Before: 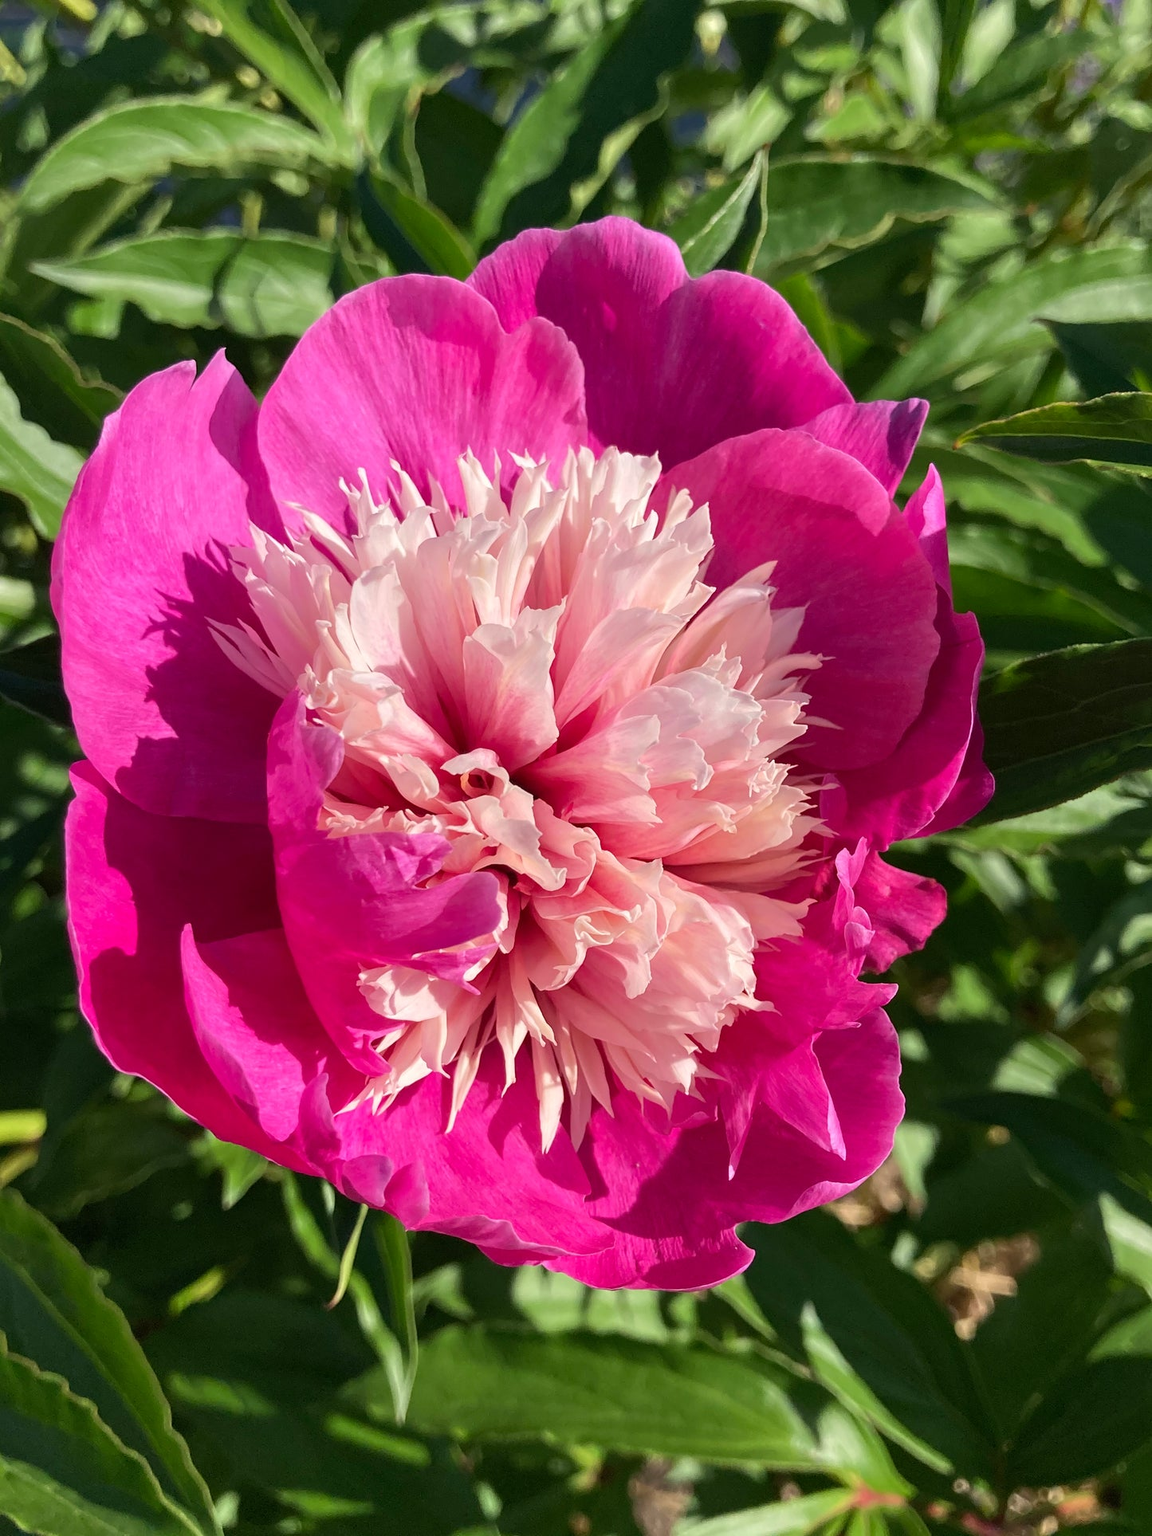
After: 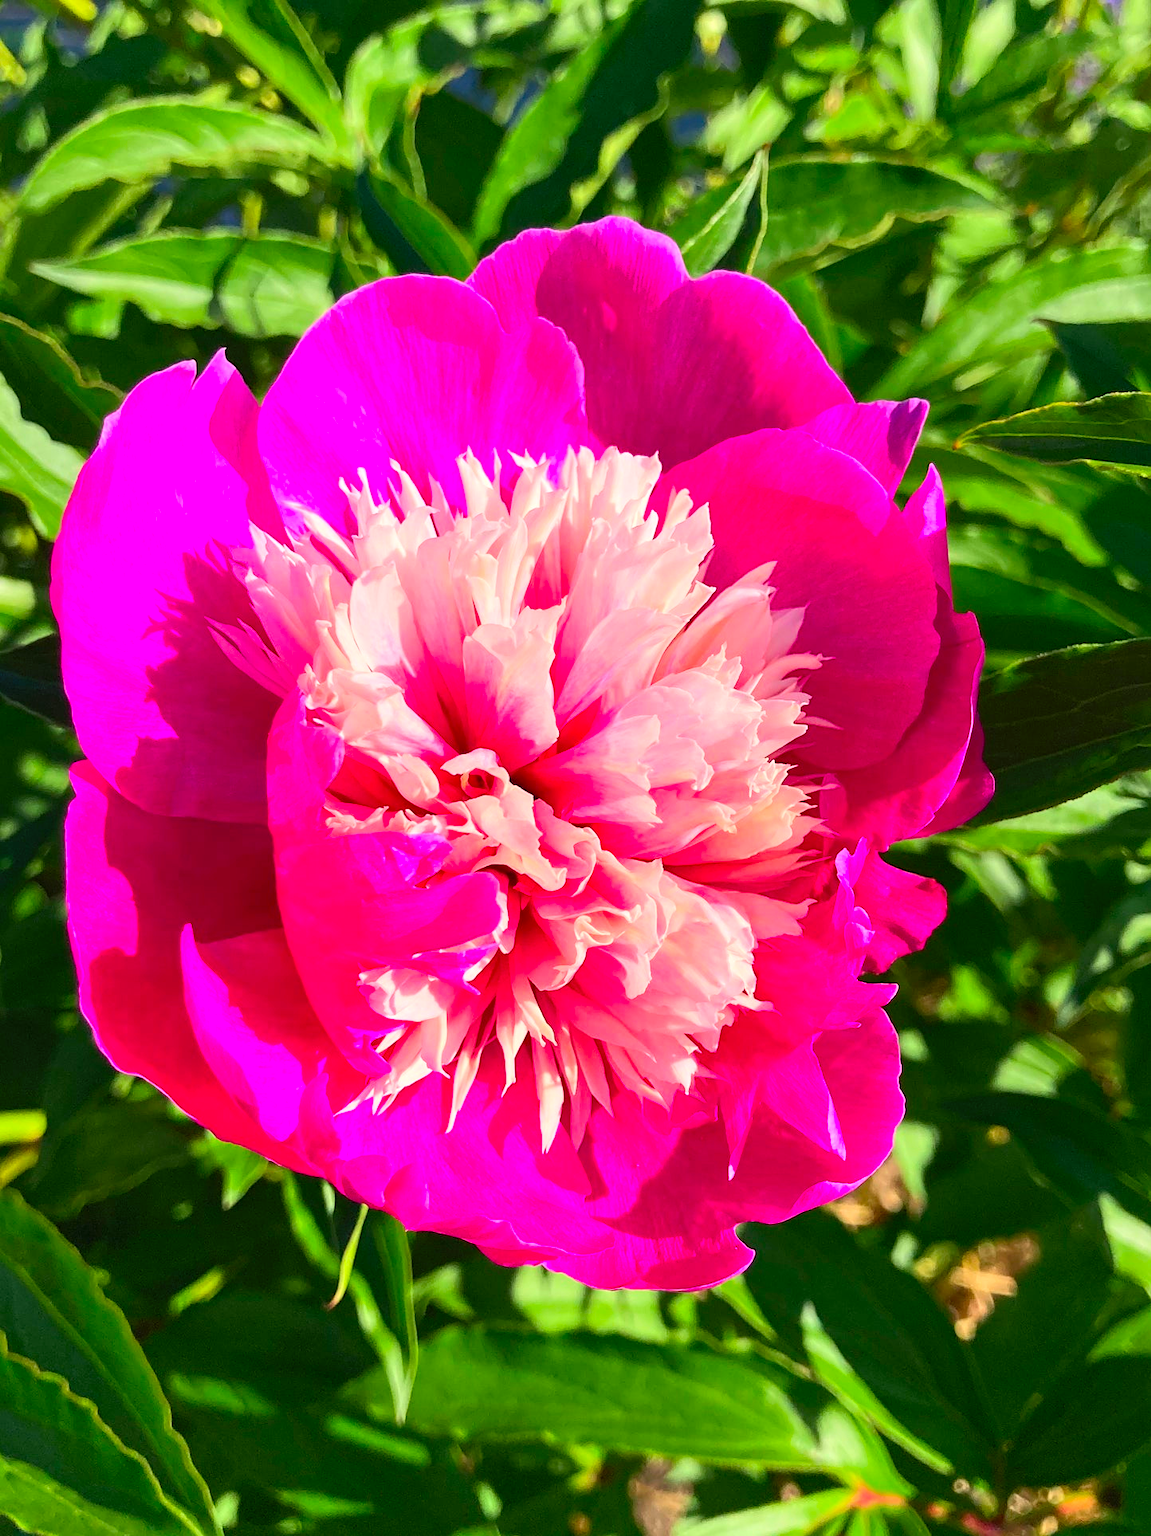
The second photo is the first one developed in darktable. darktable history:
contrast brightness saturation: contrast 0.2, brightness 0.2, saturation 0.8
sharpen: amount 0.2
